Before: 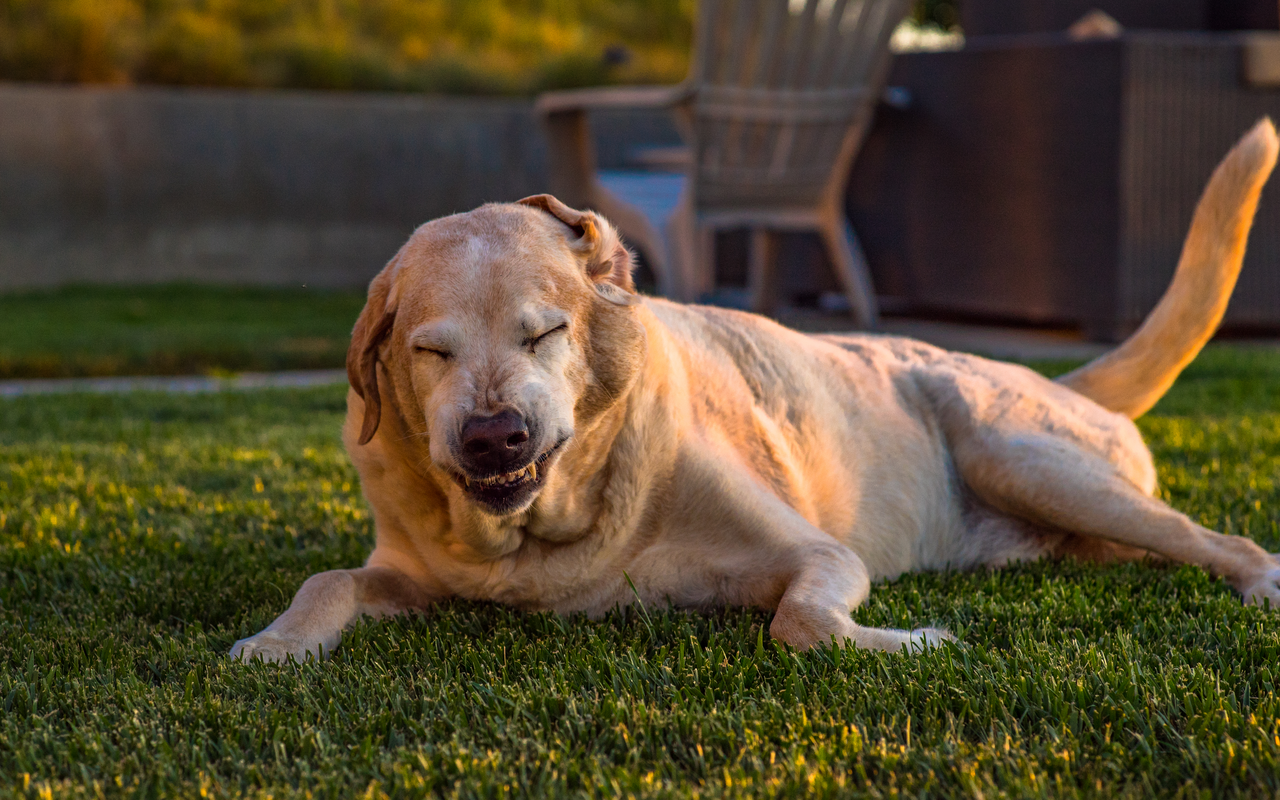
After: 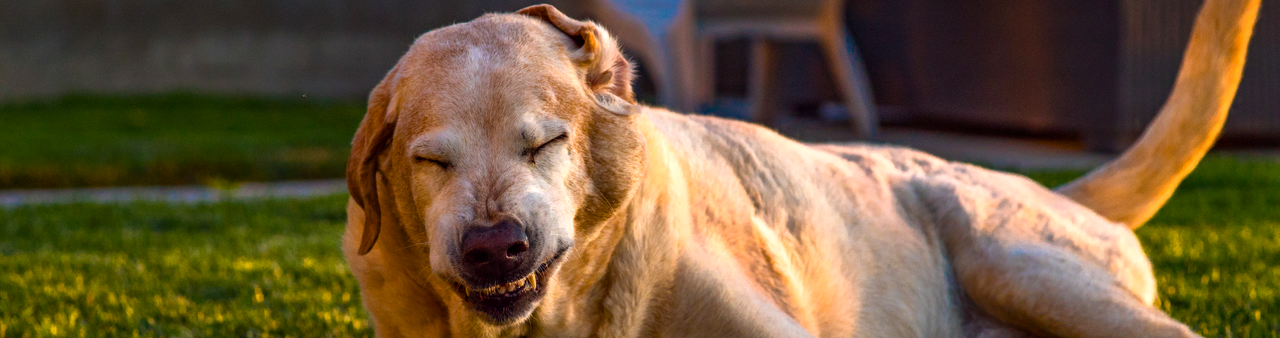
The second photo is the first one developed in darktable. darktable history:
crop and rotate: top 23.804%, bottom 33.878%
color balance rgb: perceptual saturation grading › global saturation 14.329%, perceptual saturation grading › highlights -24.878%, perceptual saturation grading › shadows 24.406%, perceptual brilliance grading › highlights 11.023%, perceptual brilliance grading › shadows -11.342%, global vibrance 20%
